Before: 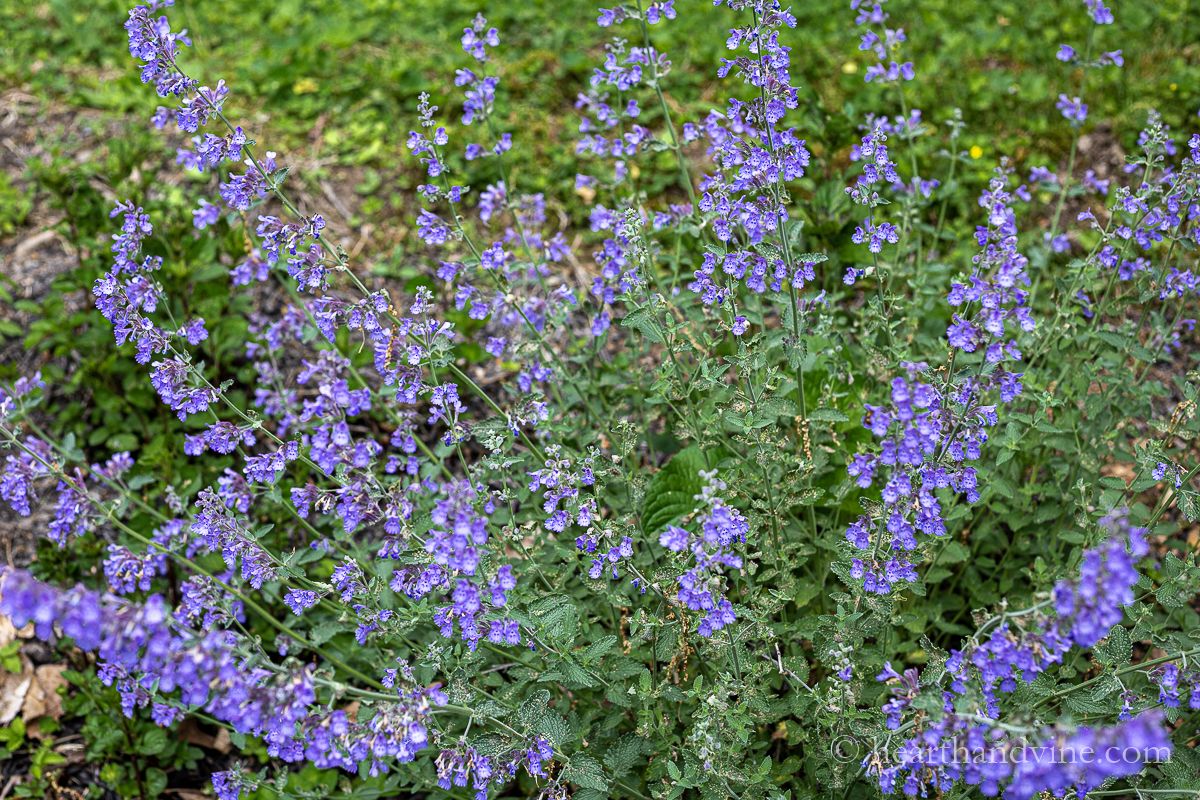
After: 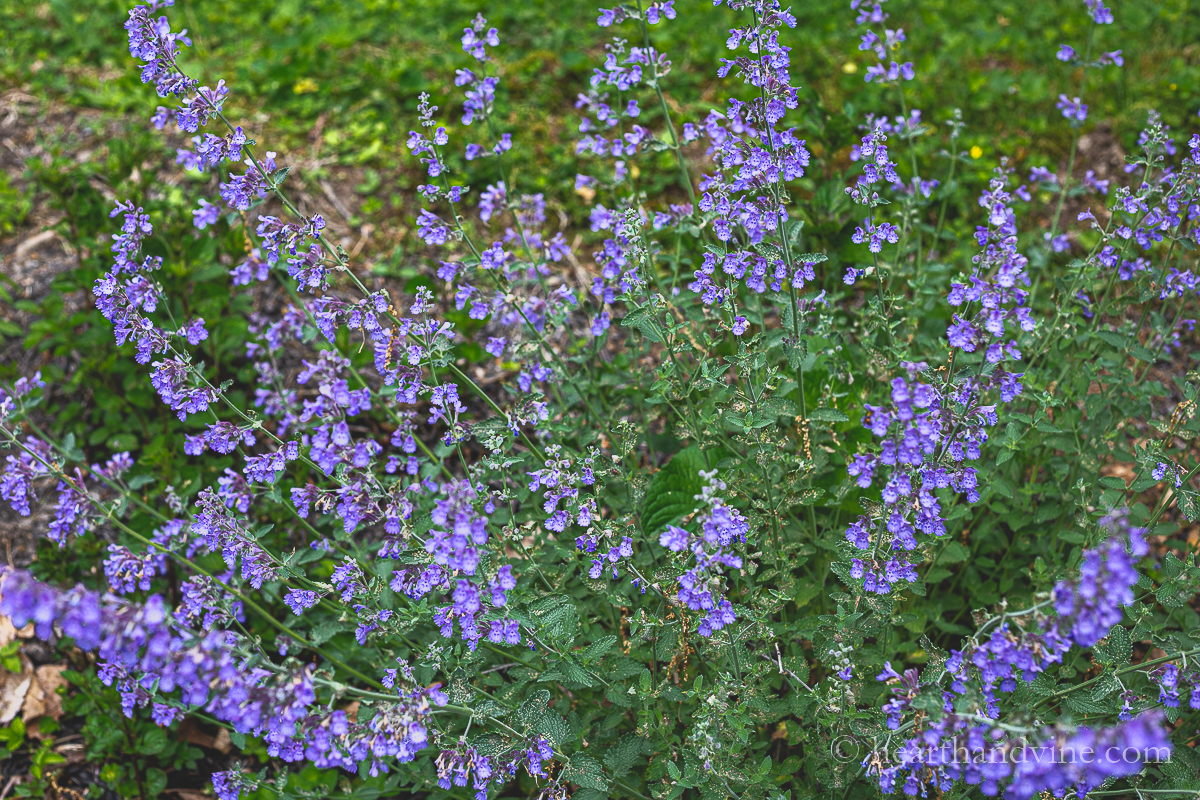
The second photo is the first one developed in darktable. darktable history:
tone equalizer: -7 EV -0.63 EV, -6 EV 1 EV, -5 EV -0.45 EV, -4 EV 0.43 EV, -3 EV 0.41 EV, -2 EV 0.15 EV, -1 EV -0.15 EV, +0 EV -0.39 EV, smoothing diameter 25%, edges refinement/feathering 10, preserve details guided filter
exposure: black level correction -0.014, exposure -0.193 EV, compensate highlight preservation false
